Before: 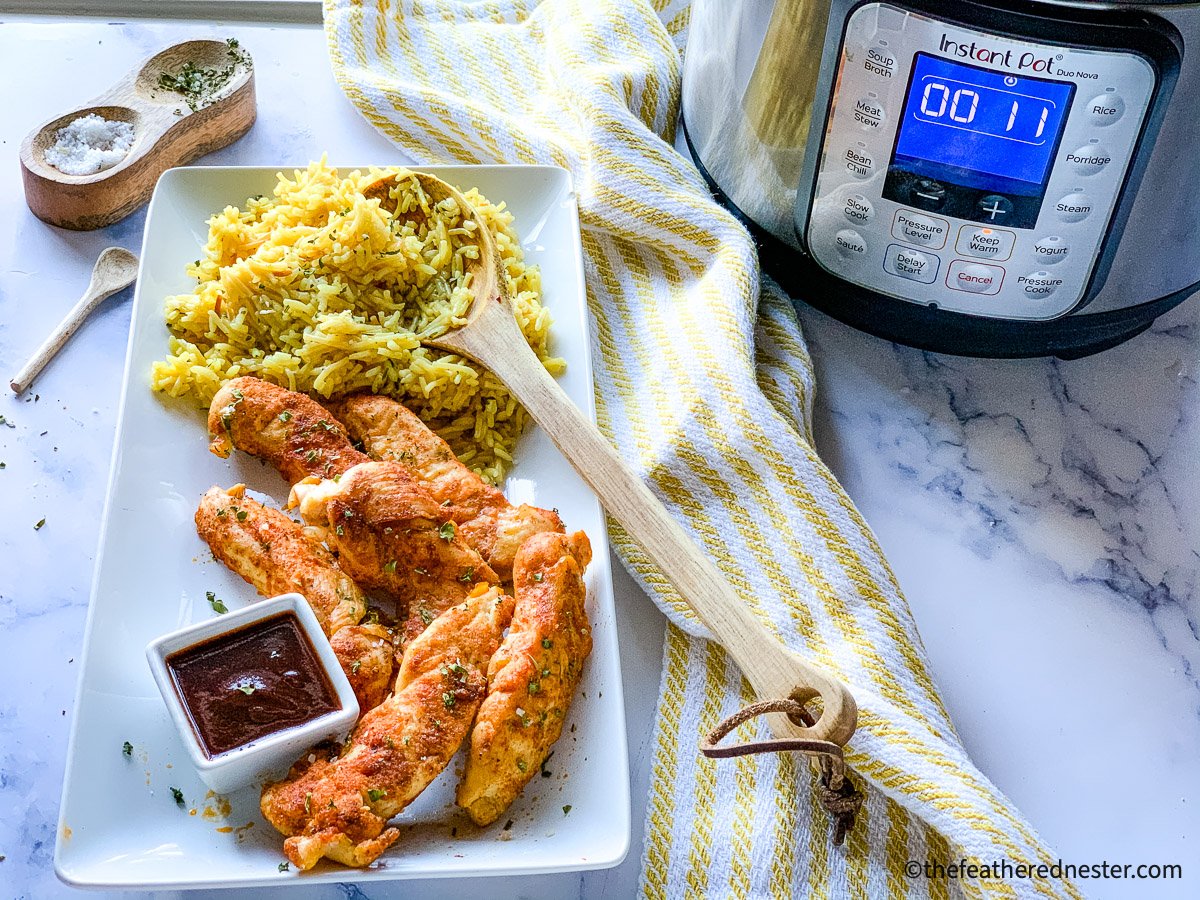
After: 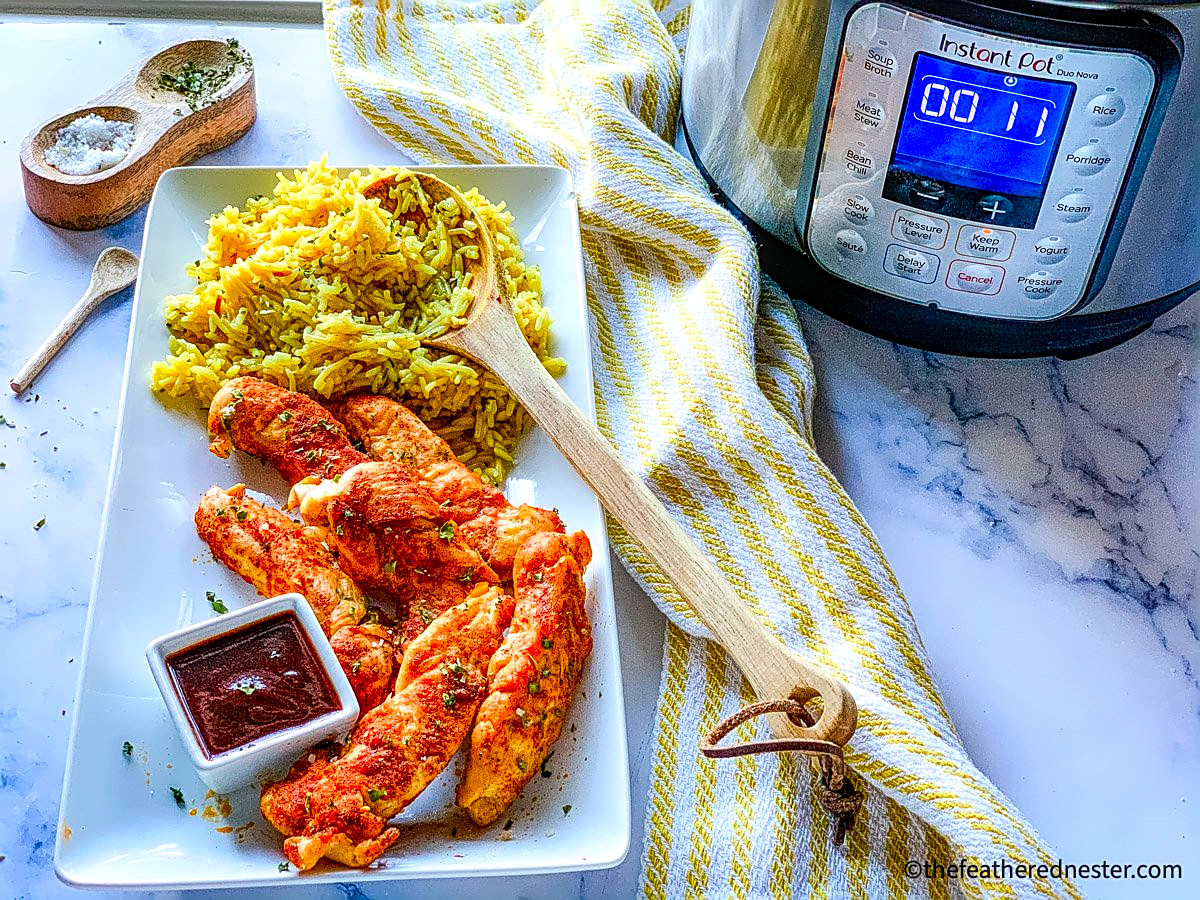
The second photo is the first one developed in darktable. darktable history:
color contrast: green-magenta contrast 1.69, blue-yellow contrast 1.49
local contrast: detail 130%
sharpen: on, module defaults
